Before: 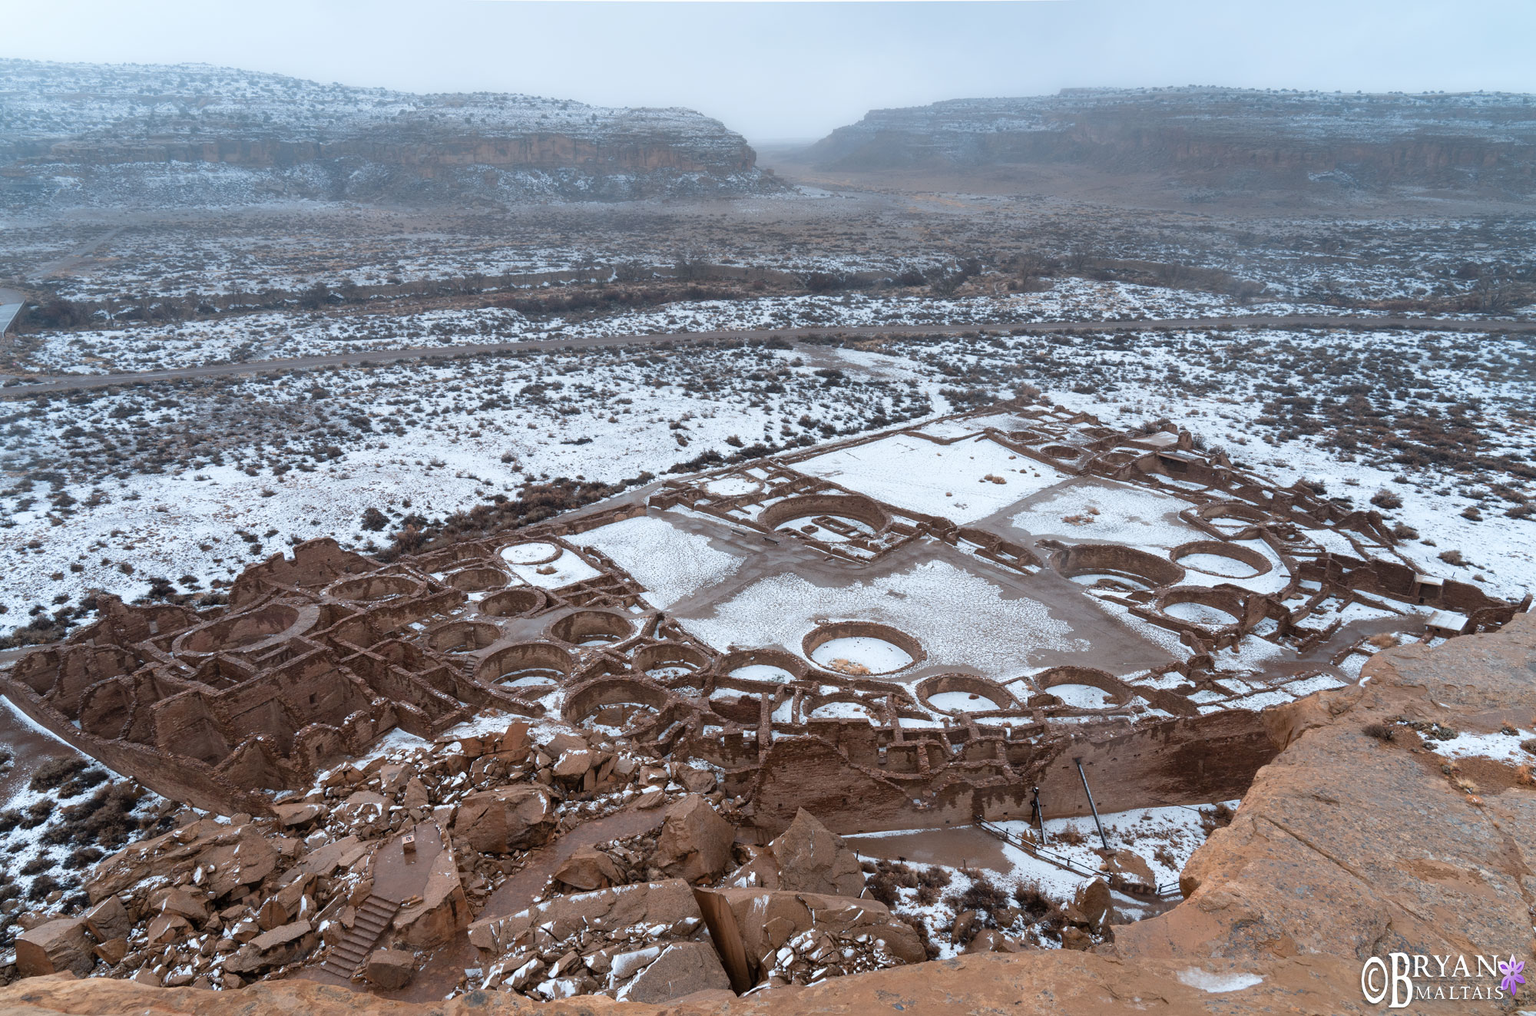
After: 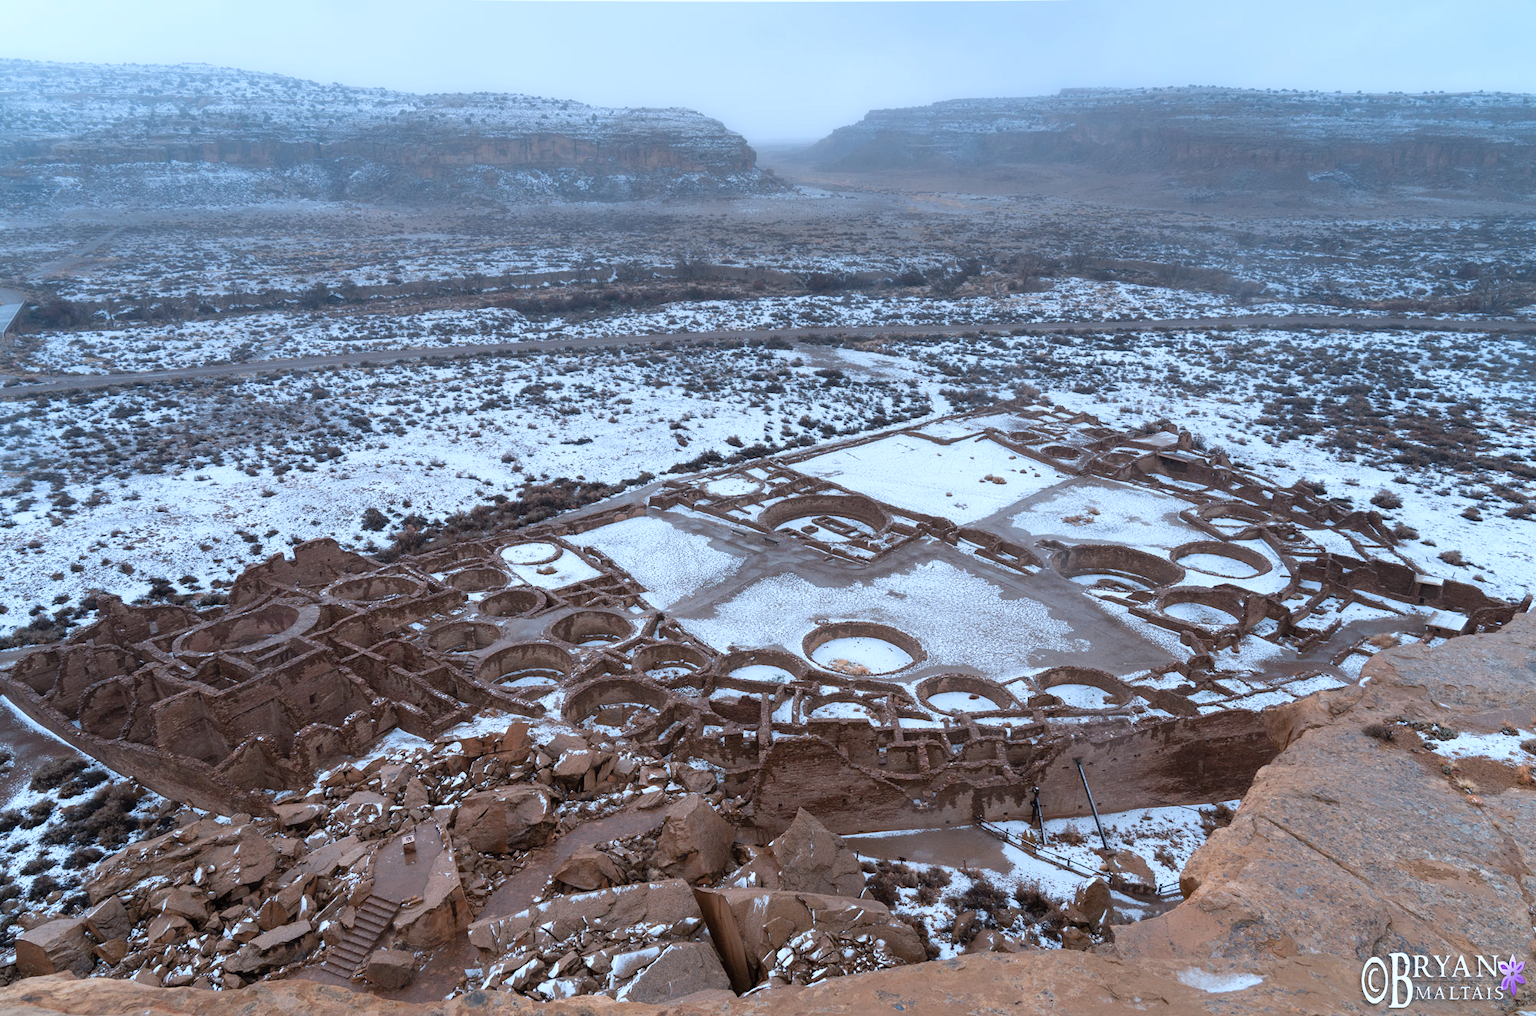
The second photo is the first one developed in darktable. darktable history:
color calibration: x 0.37, y 0.382, temperature 4319.33 K
